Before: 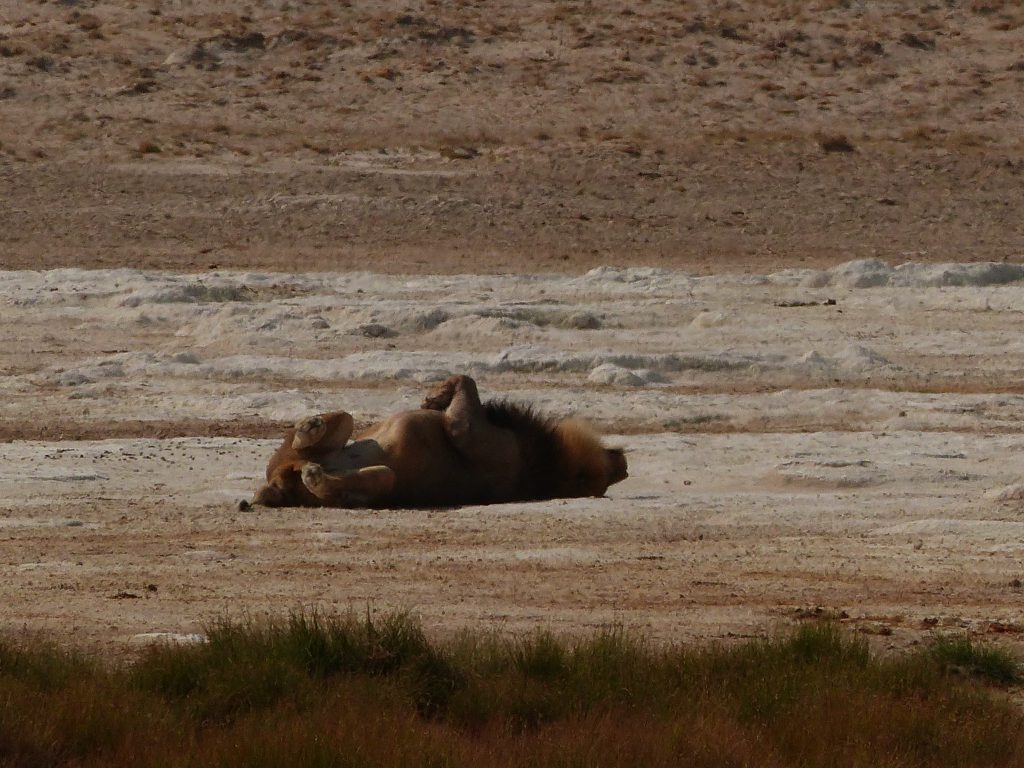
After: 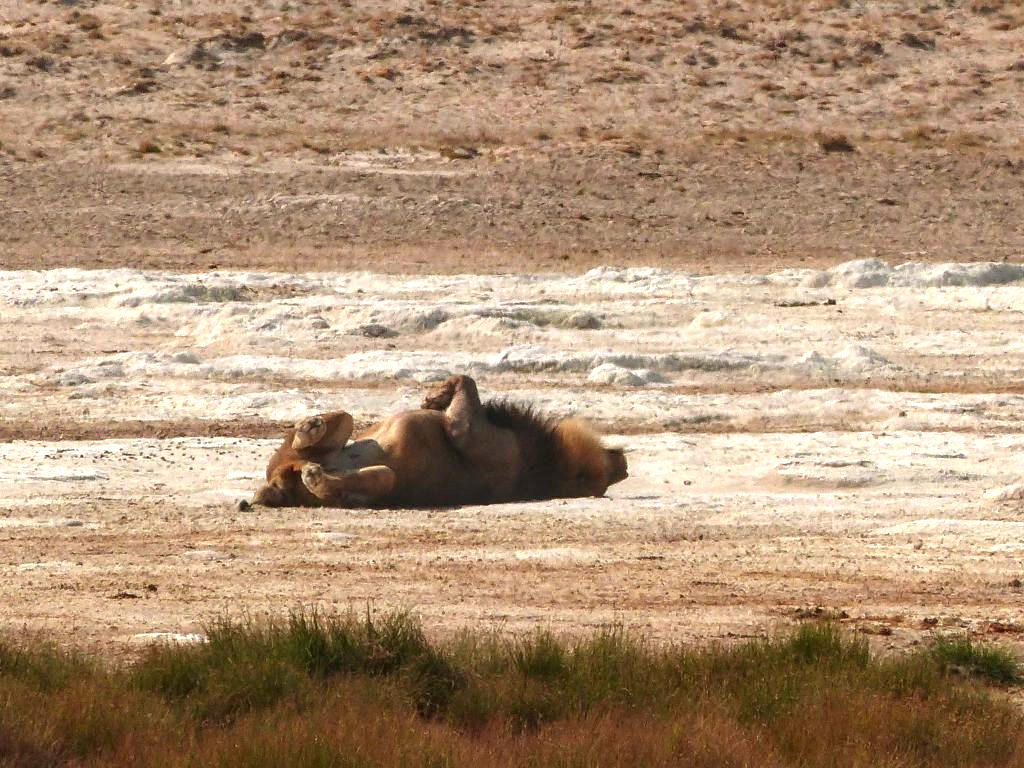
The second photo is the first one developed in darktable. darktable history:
local contrast: on, module defaults
exposure: black level correction 0, exposure 1.521 EV, compensate highlight preservation false
